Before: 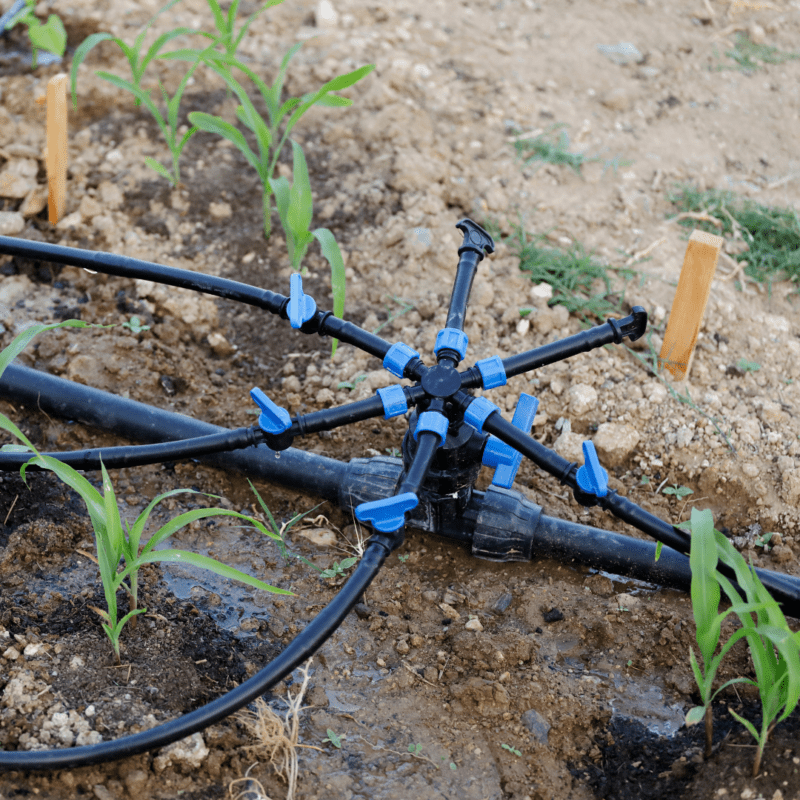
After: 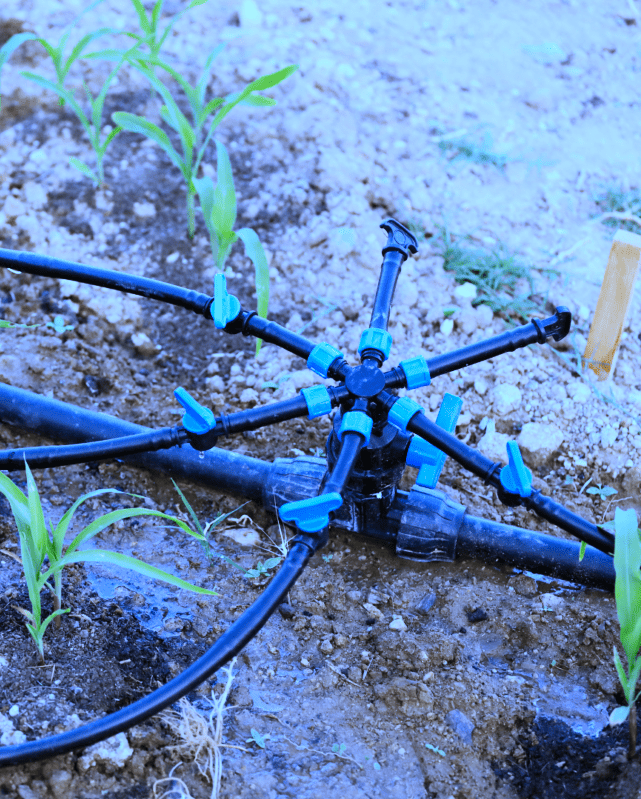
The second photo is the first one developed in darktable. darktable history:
crop and rotate: left 9.597%, right 10.195%
white balance: red 0.766, blue 1.537
contrast brightness saturation: contrast 0.2, brightness 0.16, saturation 0.22
